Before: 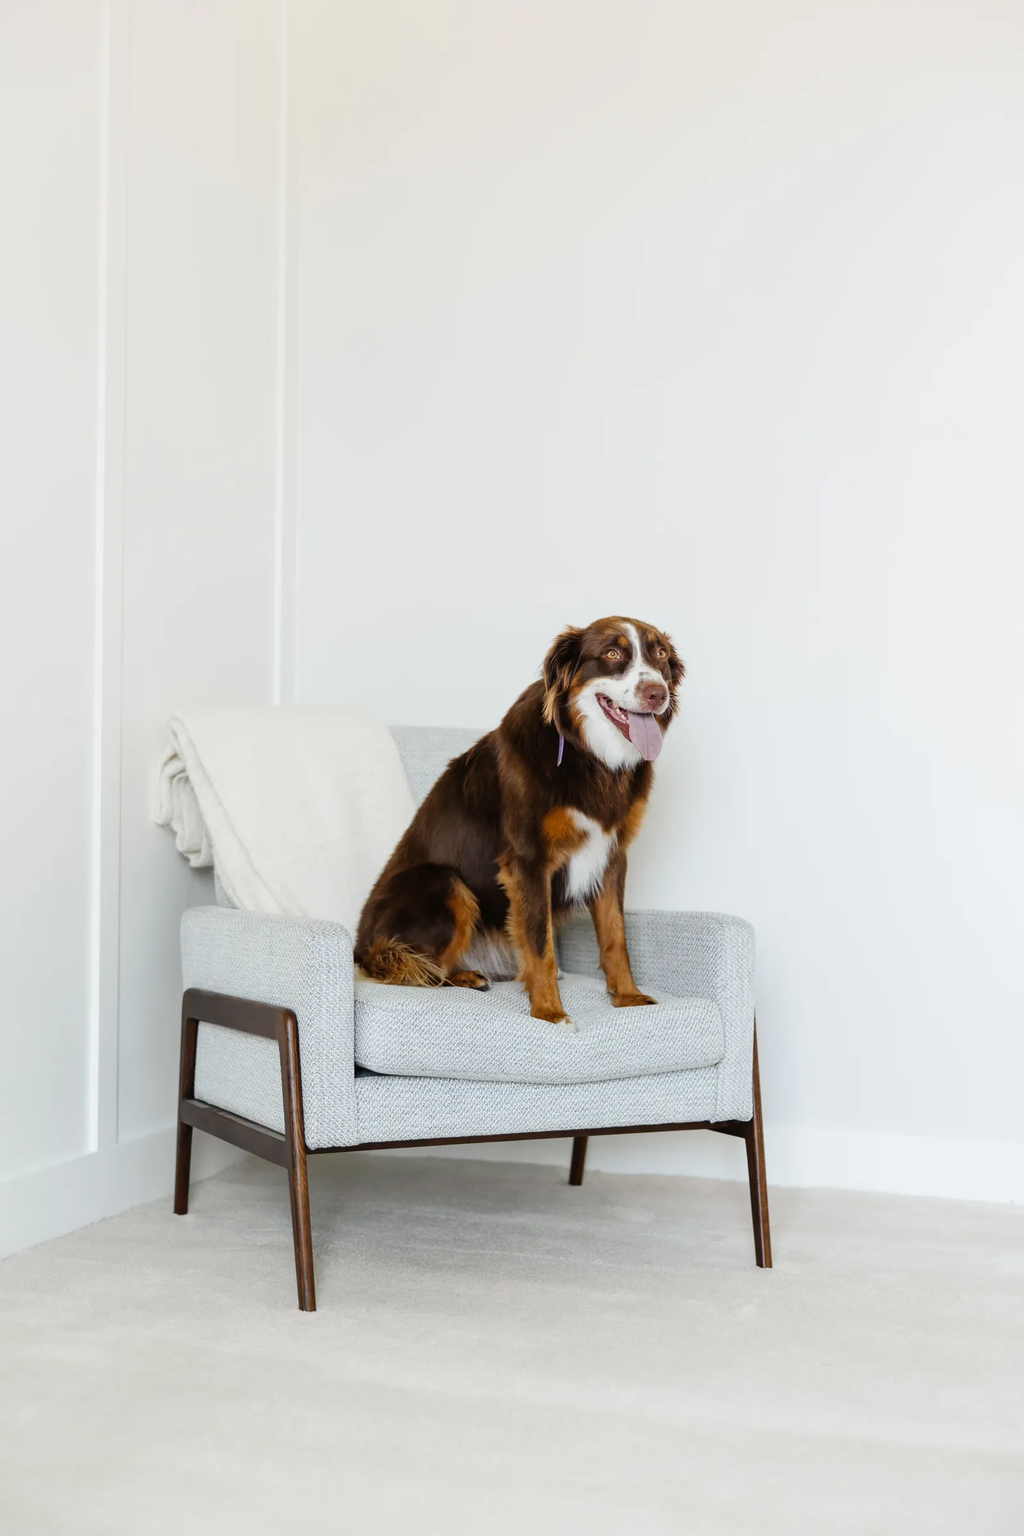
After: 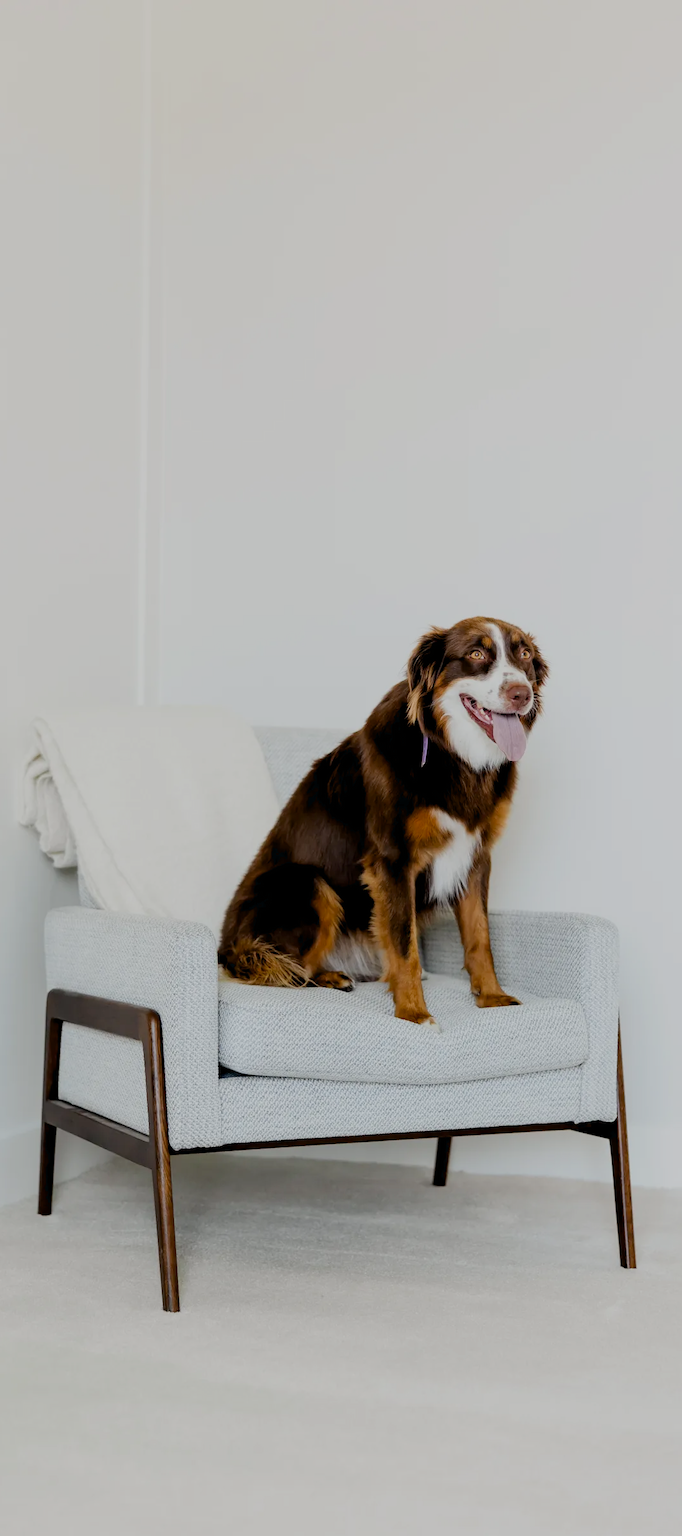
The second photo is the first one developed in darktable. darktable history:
crop and rotate: left 13.432%, right 19.938%
exposure: black level correction 0.009, exposure -0.163 EV, compensate exposure bias true, compensate highlight preservation false
filmic rgb: black relative exposure -7.65 EV, white relative exposure 4.56 EV, hardness 3.61, contrast in shadows safe
